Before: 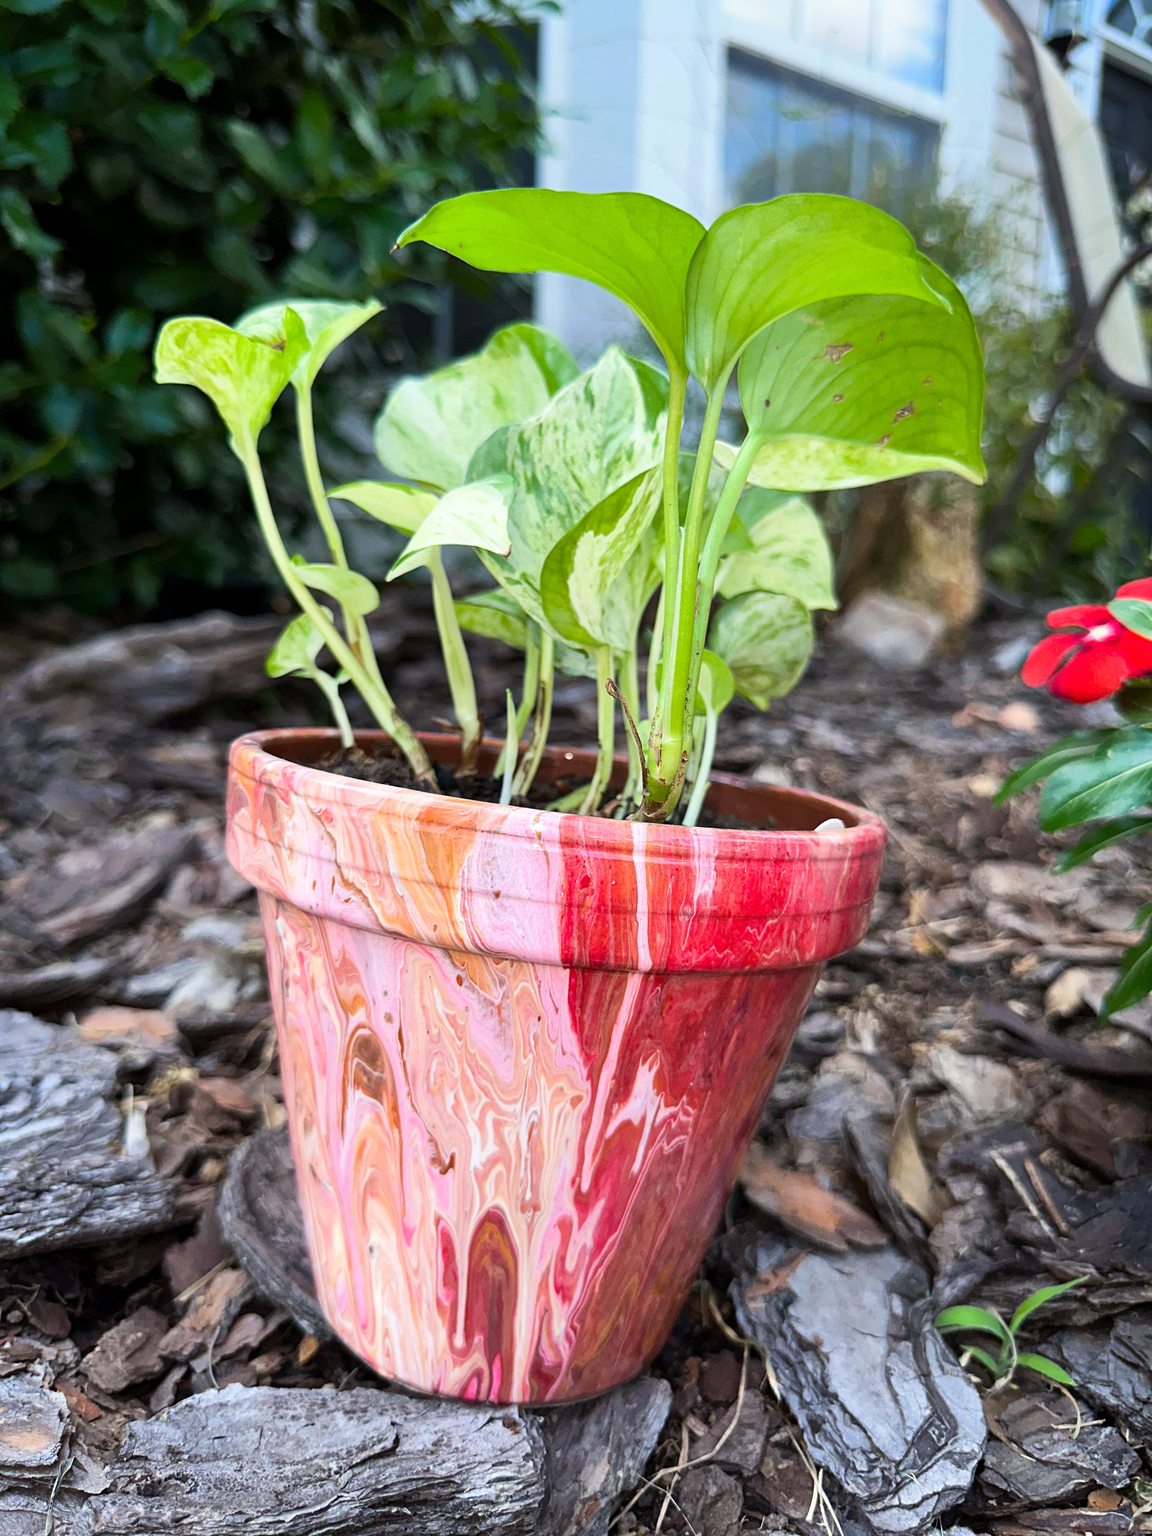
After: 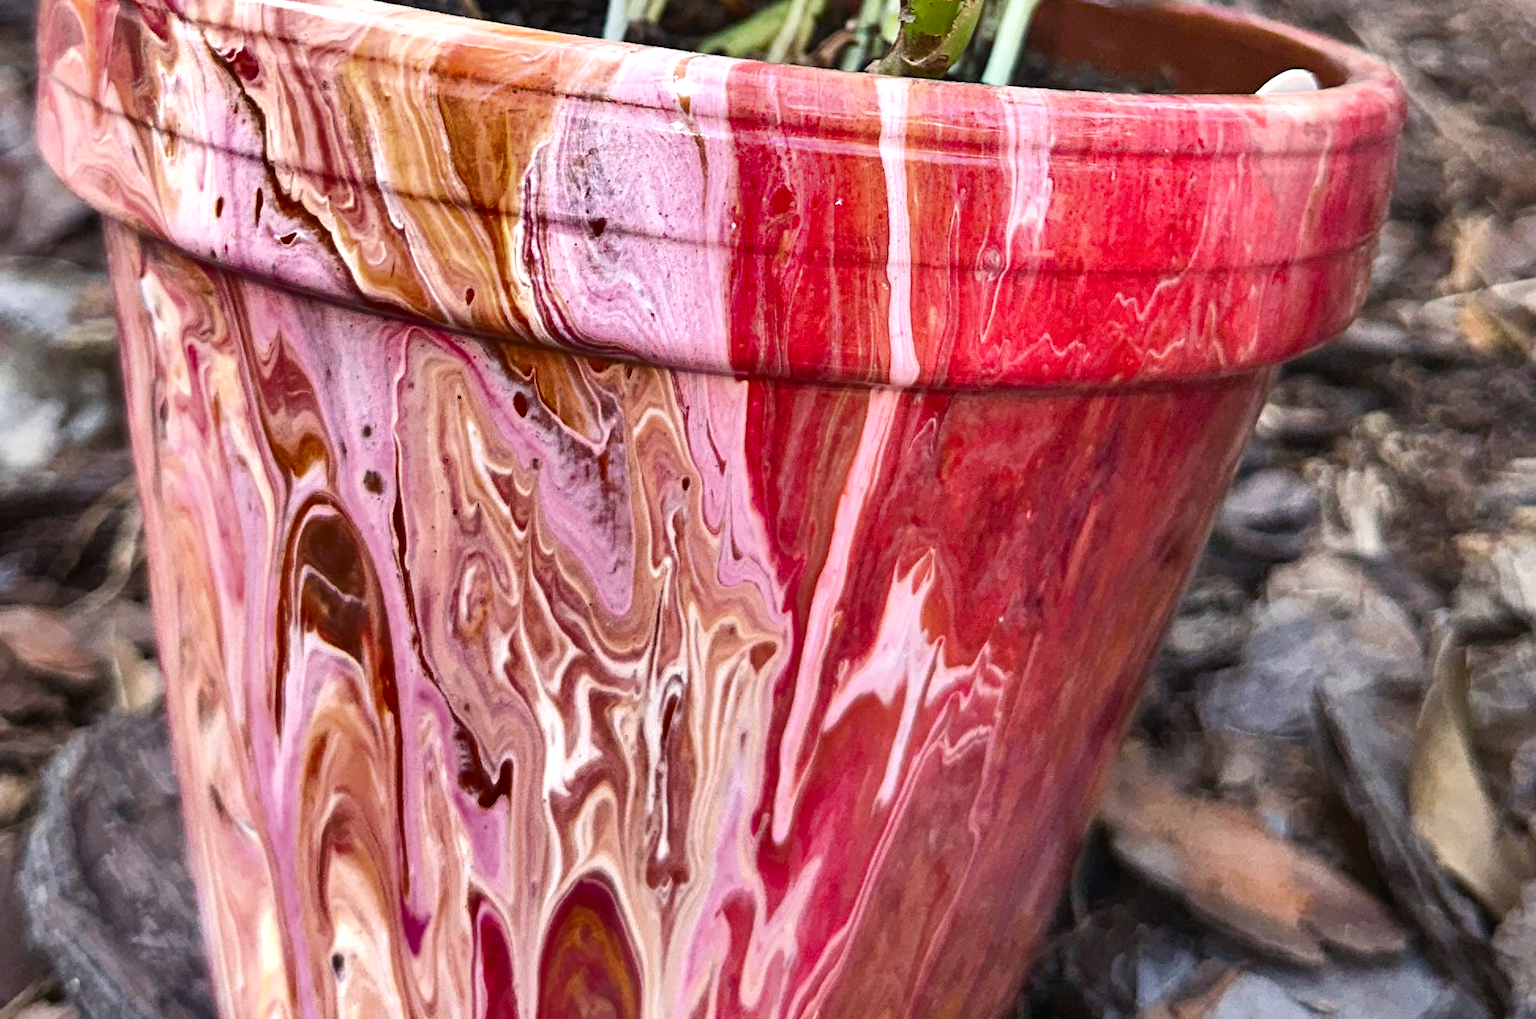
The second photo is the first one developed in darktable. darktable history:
color balance rgb: shadows lift › chroma 1%, shadows lift › hue 28.8°, power › hue 60°, highlights gain › chroma 1%, highlights gain › hue 60°, global offset › luminance 0.25%, perceptual saturation grading › highlights -20%, perceptual saturation grading › shadows 20%, perceptual brilliance grading › highlights 5%, perceptual brilliance grading › shadows -10%, global vibrance 19.67%
shadows and highlights: shadows 20.91, highlights -82.73, soften with gaussian
crop: left 18.091%, top 51.13%, right 17.525%, bottom 16.85%
